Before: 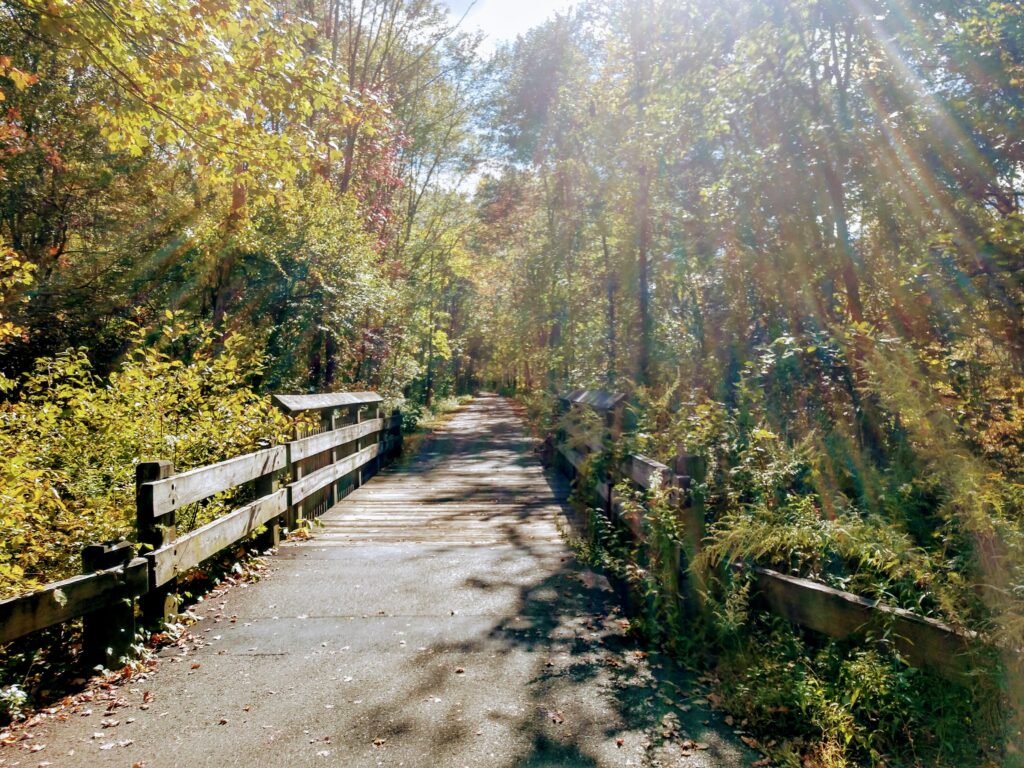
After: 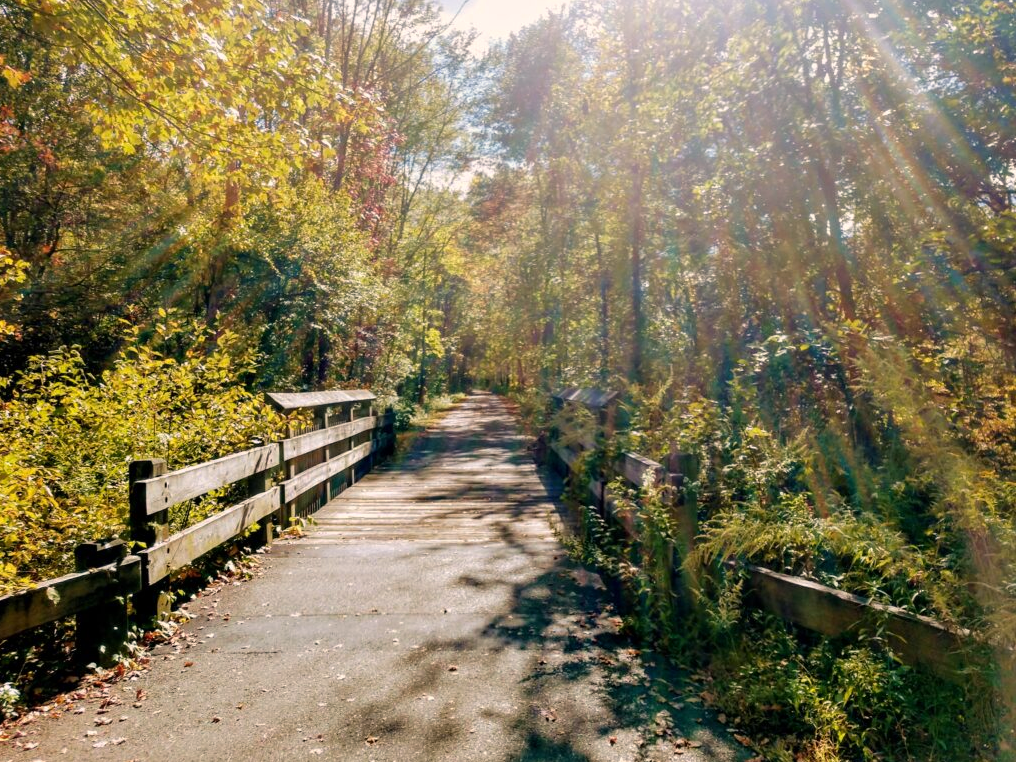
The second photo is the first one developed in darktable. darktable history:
crop and rotate: left 0.694%, top 0.36%, bottom 0.409%
color balance rgb: highlights gain › chroma 3.09%, highlights gain › hue 60.17°, perceptual saturation grading › global saturation 0.835%, global vibrance 20%
